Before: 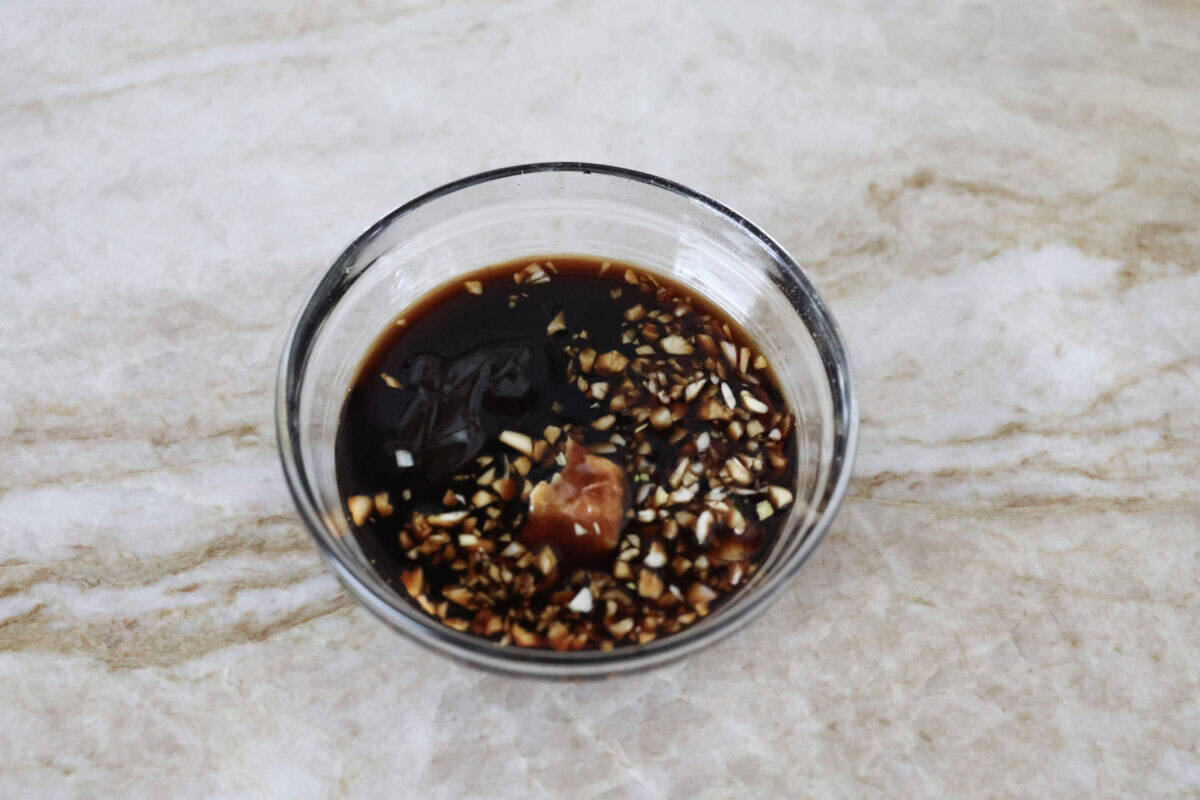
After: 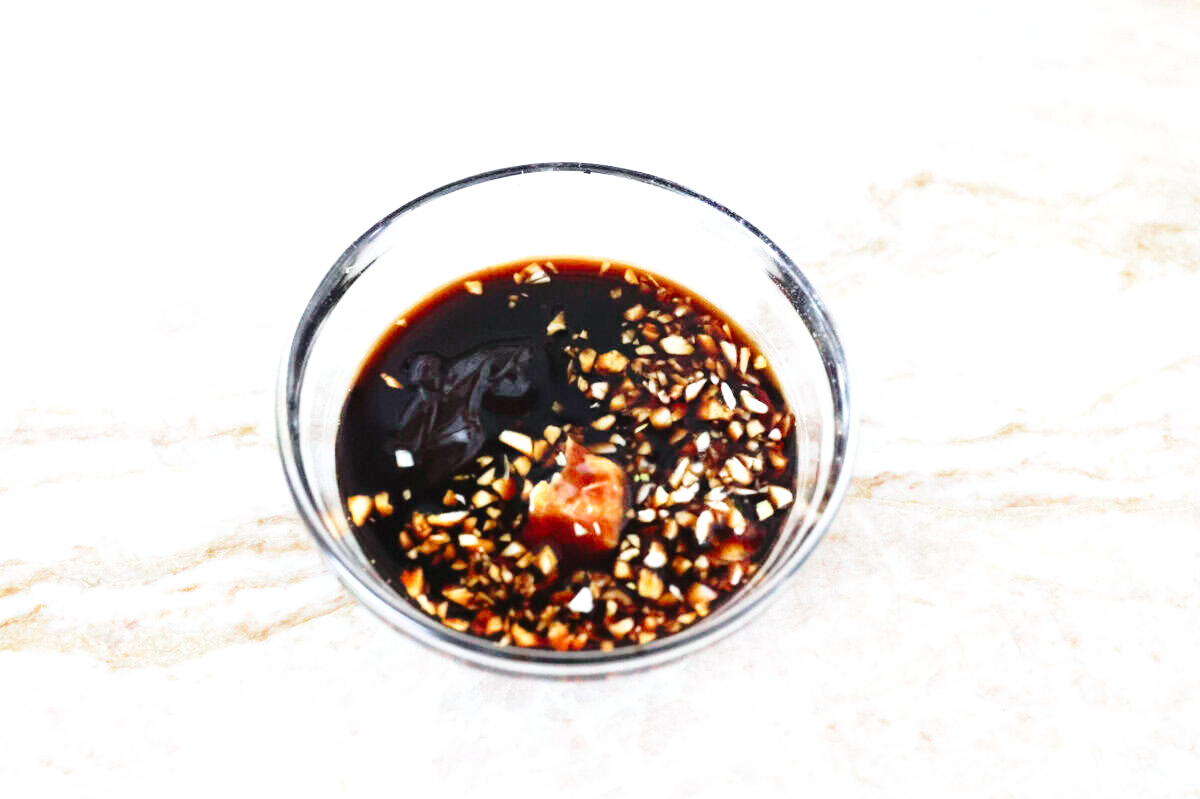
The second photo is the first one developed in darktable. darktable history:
crop: bottom 0.071%
base curve: curves: ch0 [(0, 0) (0.028, 0.03) (0.121, 0.232) (0.46, 0.748) (0.859, 0.968) (1, 1)], preserve colors none
white balance: red 0.988, blue 1.017
exposure: exposure 1 EV, compensate highlight preservation false
